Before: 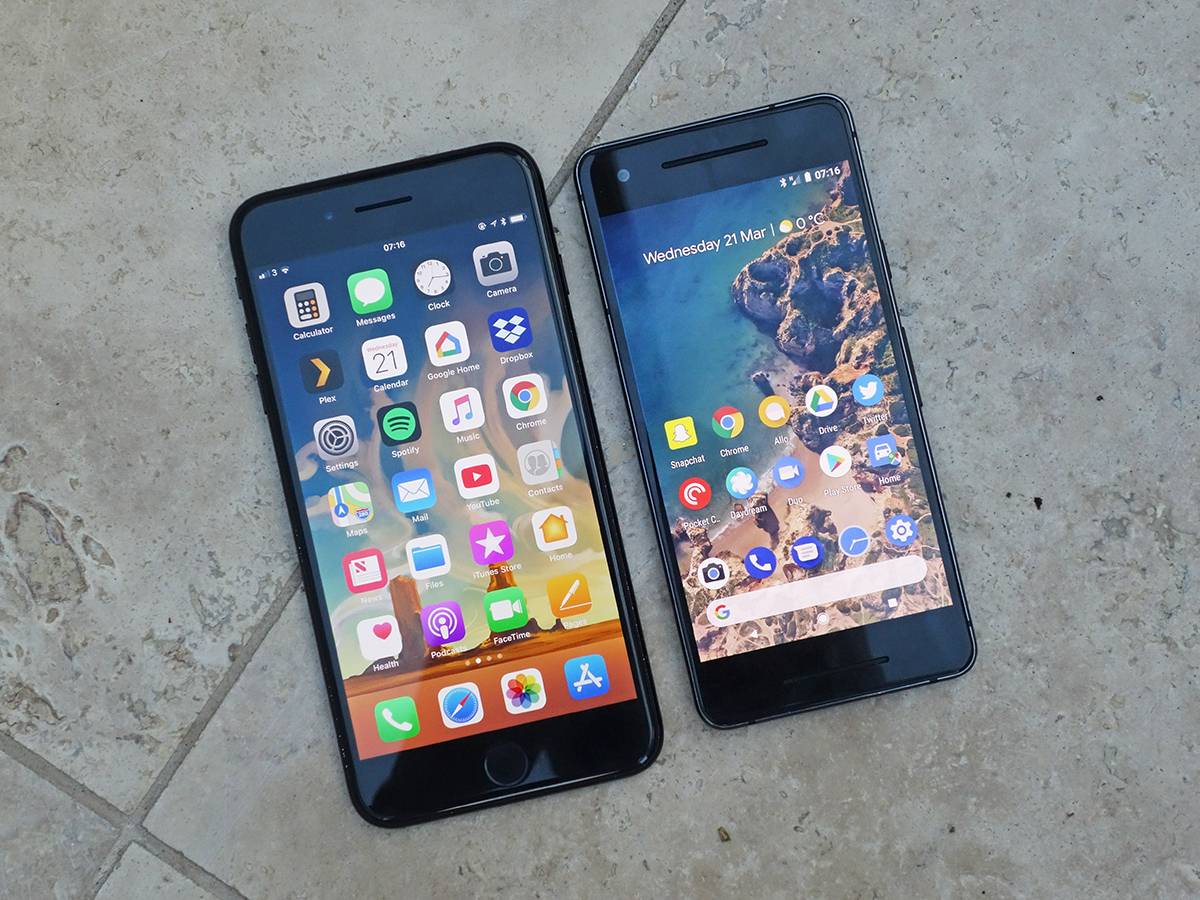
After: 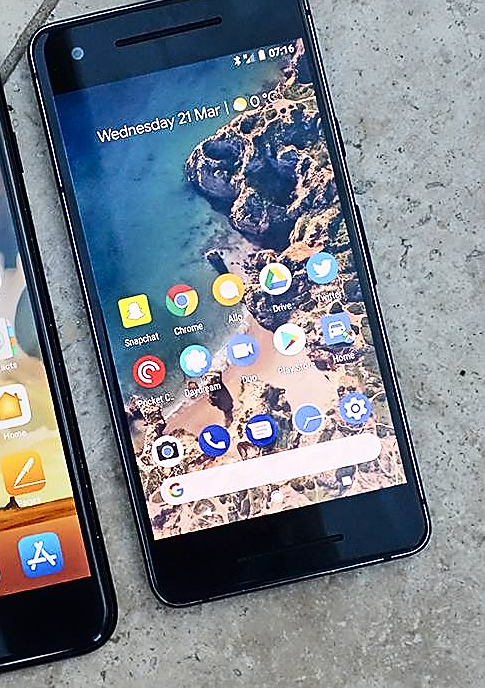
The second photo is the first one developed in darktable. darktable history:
crop: left 45.502%, top 13.596%, right 14.054%, bottom 9.906%
sharpen: radius 1.382, amount 1.234, threshold 0.647
contrast brightness saturation: contrast 0.279
